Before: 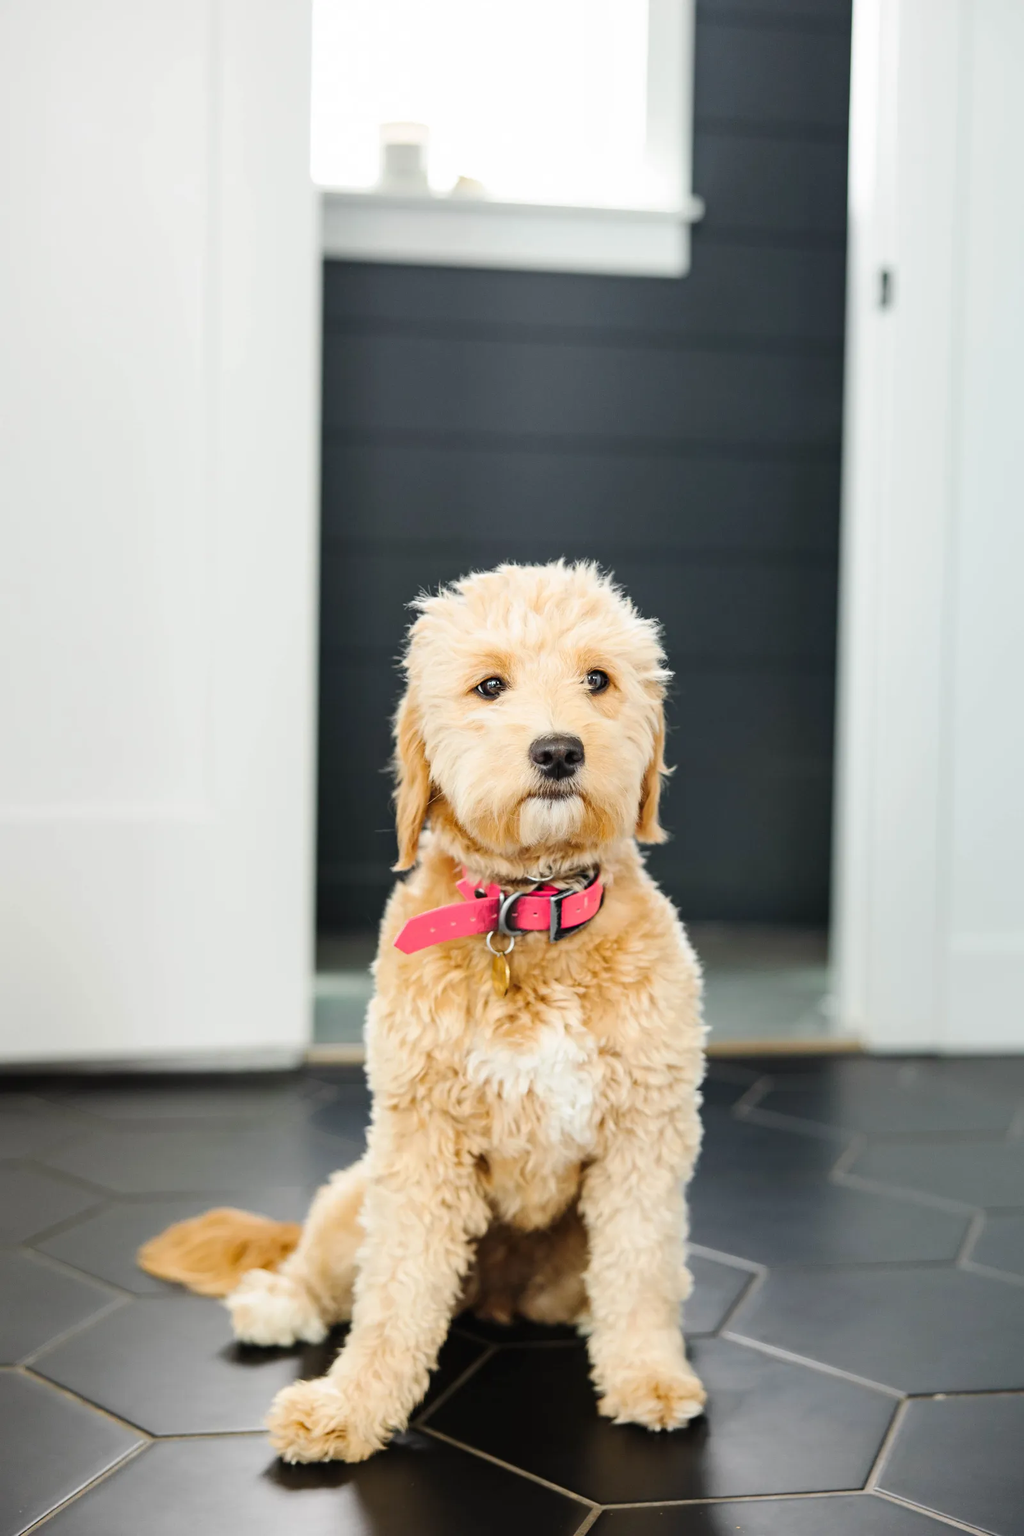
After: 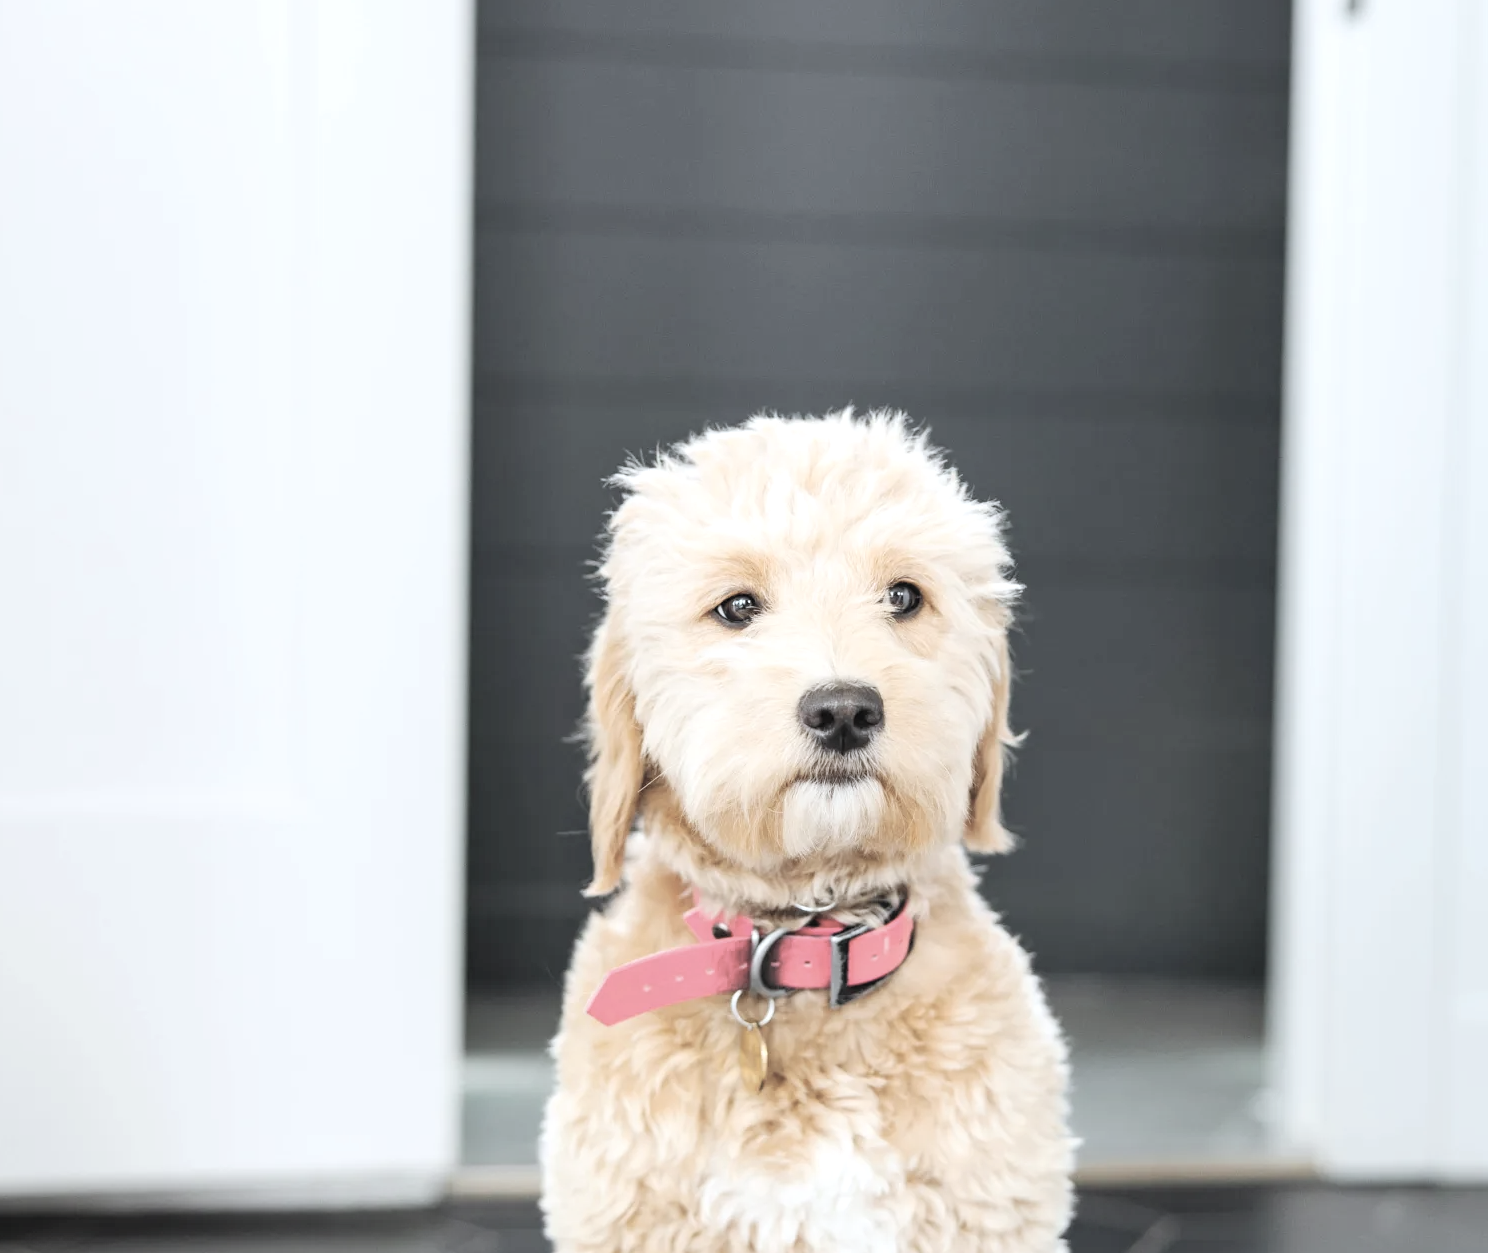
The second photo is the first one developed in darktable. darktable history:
color balance rgb: power › chroma 0.514%, power › hue 258.37°, highlights gain › luminance 17.014%, highlights gain › chroma 2.906%, highlights gain › hue 257.42°, perceptual saturation grading › global saturation 0.061%
contrast brightness saturation: brightness 0.19, saturation -0.502
crop: left 1.816%, top 19.381%, right 5.139%, bottom 28.393%
